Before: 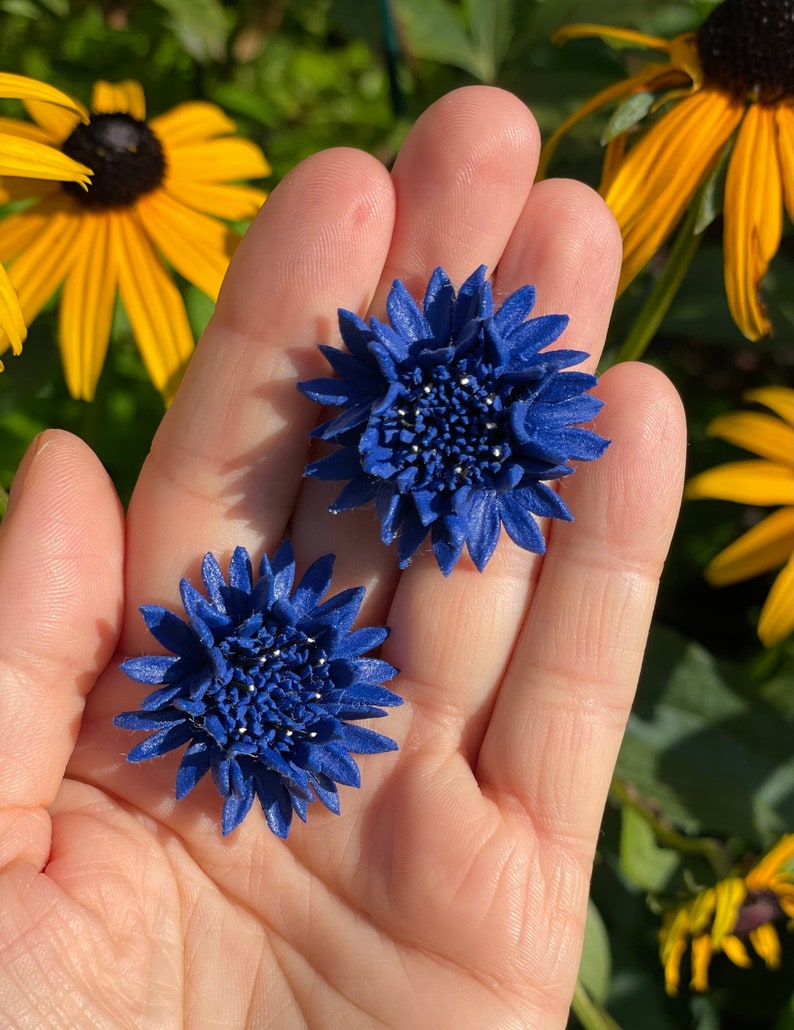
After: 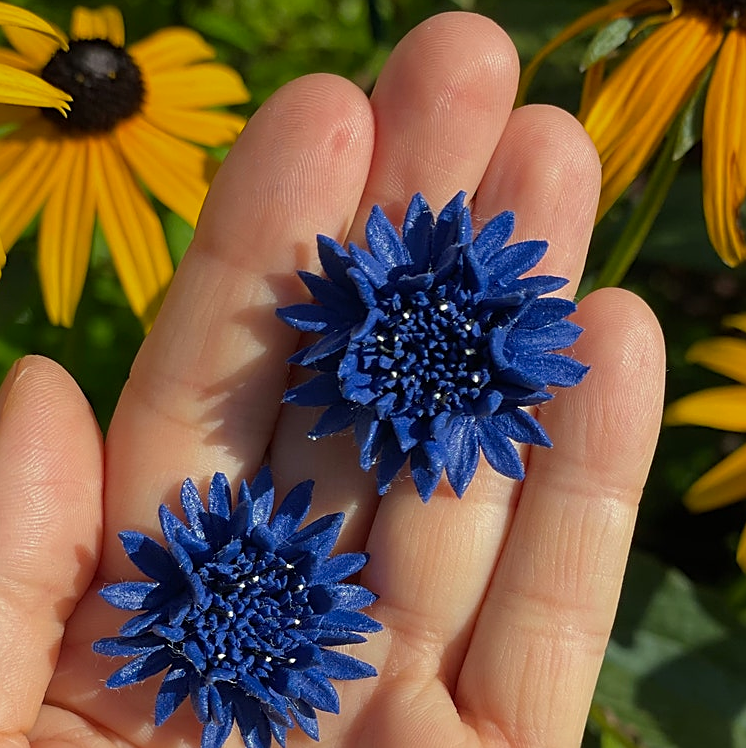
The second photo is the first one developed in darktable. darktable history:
color zones: curves: ch0 [(0, 0.444) (0.143, 0.442) (0.286, 0.441) (0.429, 0.441) (0.571, 0.441) (0.714, 0.441) (0.857, 0.442) (1, 0.444)]
color correction: highlights a* -4.77, highlights b* 5.06, saturation 0.954
crop: left 2.685%, top 7.229%, right 3.358%, bottom 20.12%
sharpen: on, module defaults
